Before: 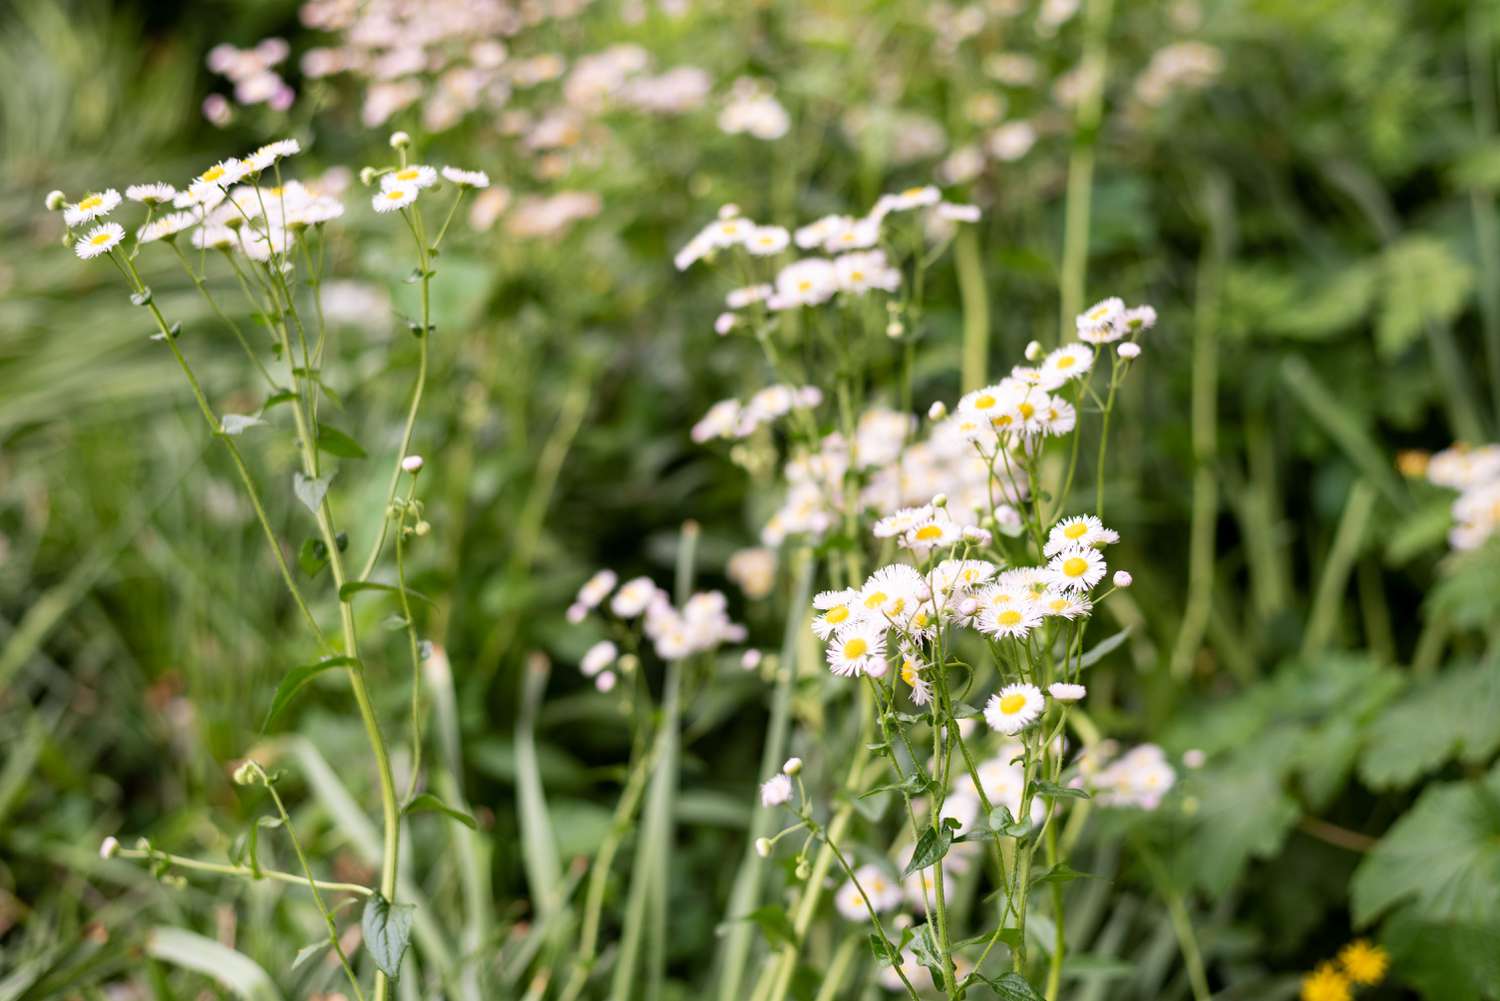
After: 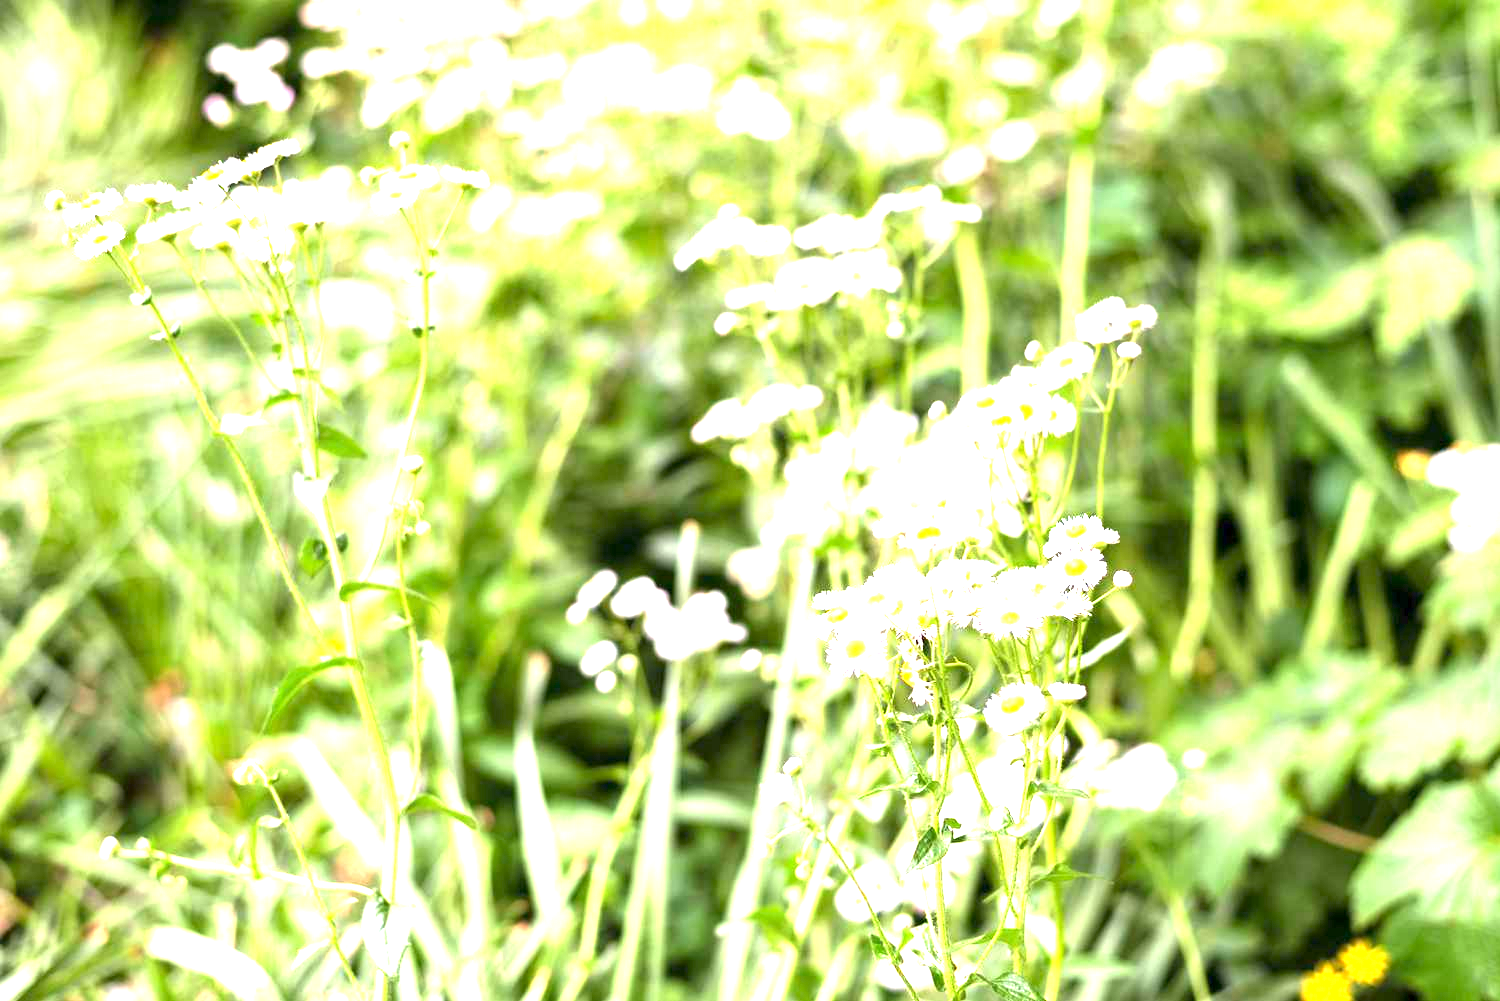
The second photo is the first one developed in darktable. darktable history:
exposure: exposure 2.253 EV, compensate highlight preservation false
